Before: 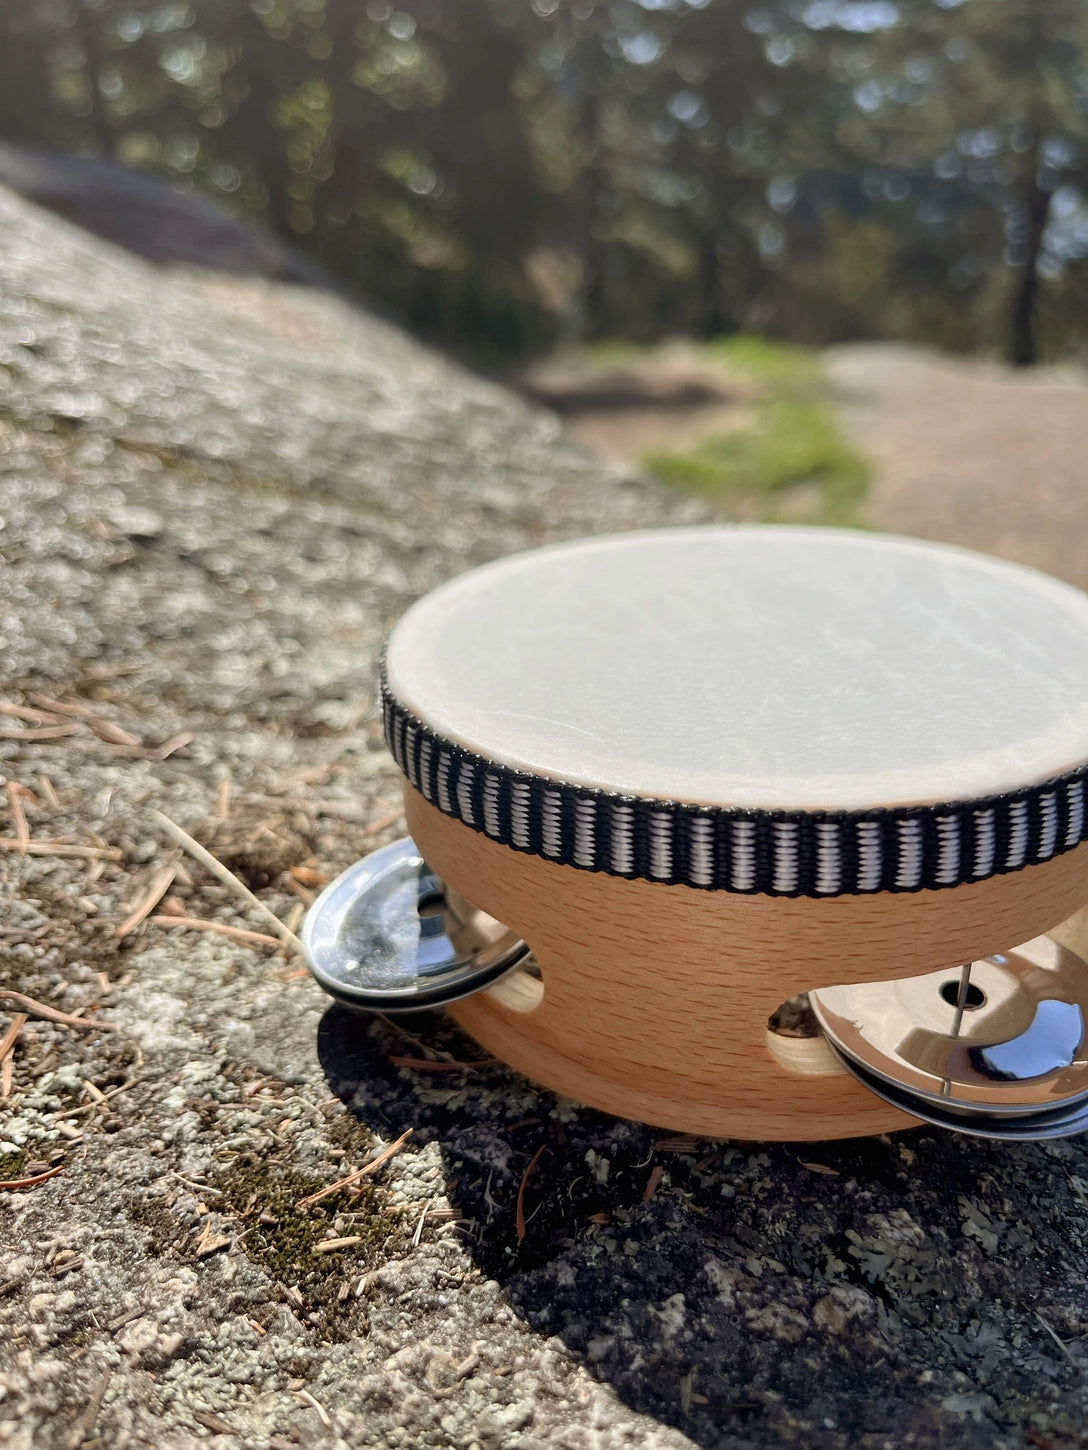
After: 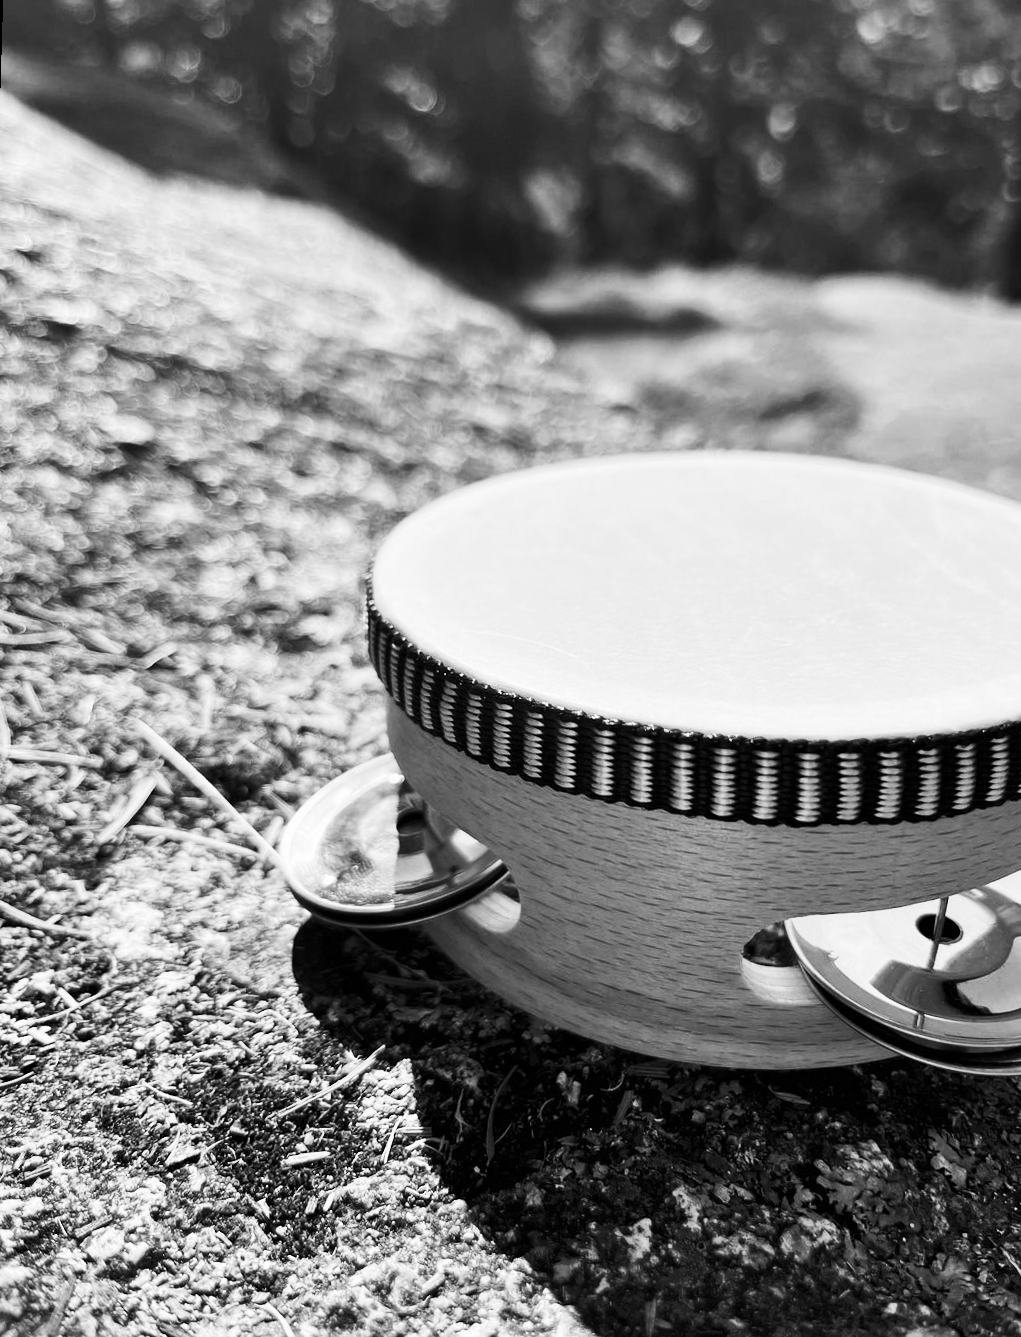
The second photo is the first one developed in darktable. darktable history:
color correction: saturation 0.98
shadows and highlights: low approximation 0.01, soften with gaussian
monochrome: on, module defaults
crop: left 3.305%, top 6.436%, right 6.389%, bottom 3.258%
color balance rgb: perceptual saturation grading › global saturation 20%, perceptual saturation grading › highlights -25%, perceptual saturation grading › shadows 50%
contrast brightness saturation: contrast 0.4, brightness 0.1, saturation 0.21
tone equalizer: on, module defaults
rotate and perspective: rotation 1.72°, automatic cropping off
